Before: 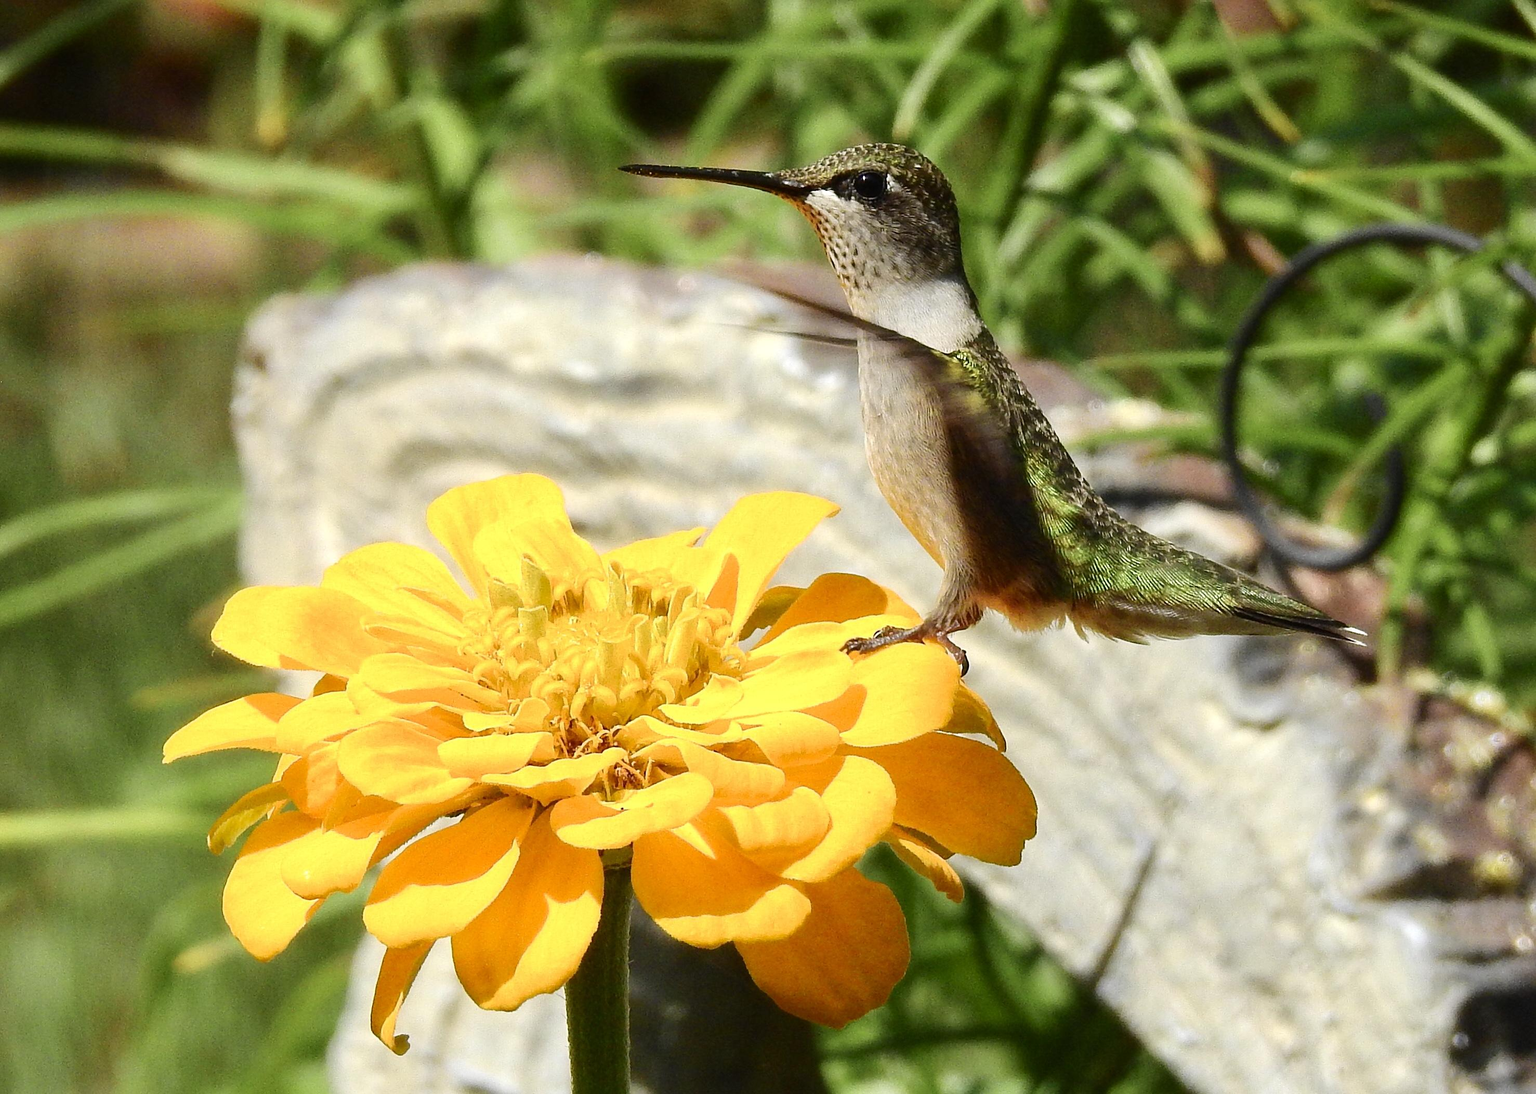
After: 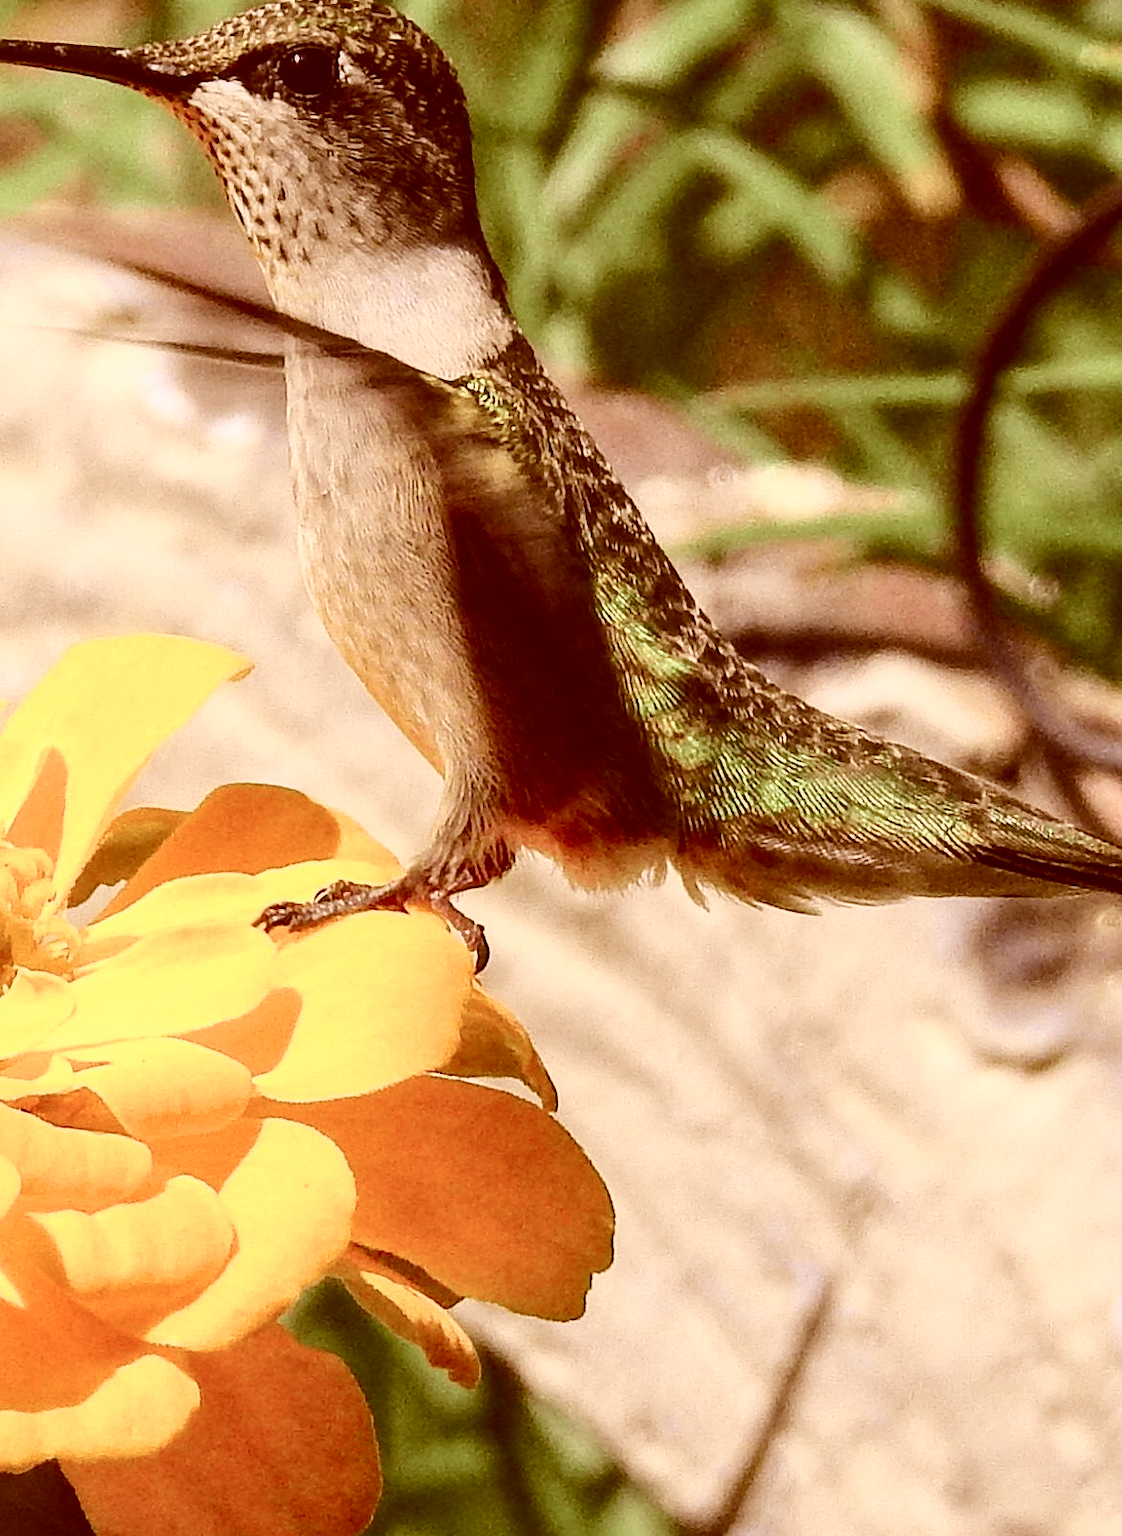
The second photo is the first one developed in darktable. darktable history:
crop: left 45.721%, top 13.393%, right 14.118%, bottom 10.01%
local contrast: on, module defaults
color correction: highlights a* 9.03, highlights b* 8.71, shadows a* 40, shadows b* 40, saturation 0.8
tone curve: curves: ch0 [(0, 0.039) (0.104, 0.103) (0.273, 0.267) (0.448, 0.487) (0.704, 0.761) (0.886, 0.922) (0.994, 0.971)]; ch1 [(0, 0) (0.335, 0.298) (0.446, 0.413) (0.485, 0.487) (0.515, 0.503) (0.566, 0.563) (0.641, 0.655) (1, 1)]; ch2 [(0, 0) (0.314, 0.301) (0.421, 0.411) (0.502, 0.494) (0.528, 0.54) (0.557, 0.559) (0.612, 0.605) (0.722, 0.686) (1, 1)], color space Lab, independent channels, preserve colors none
